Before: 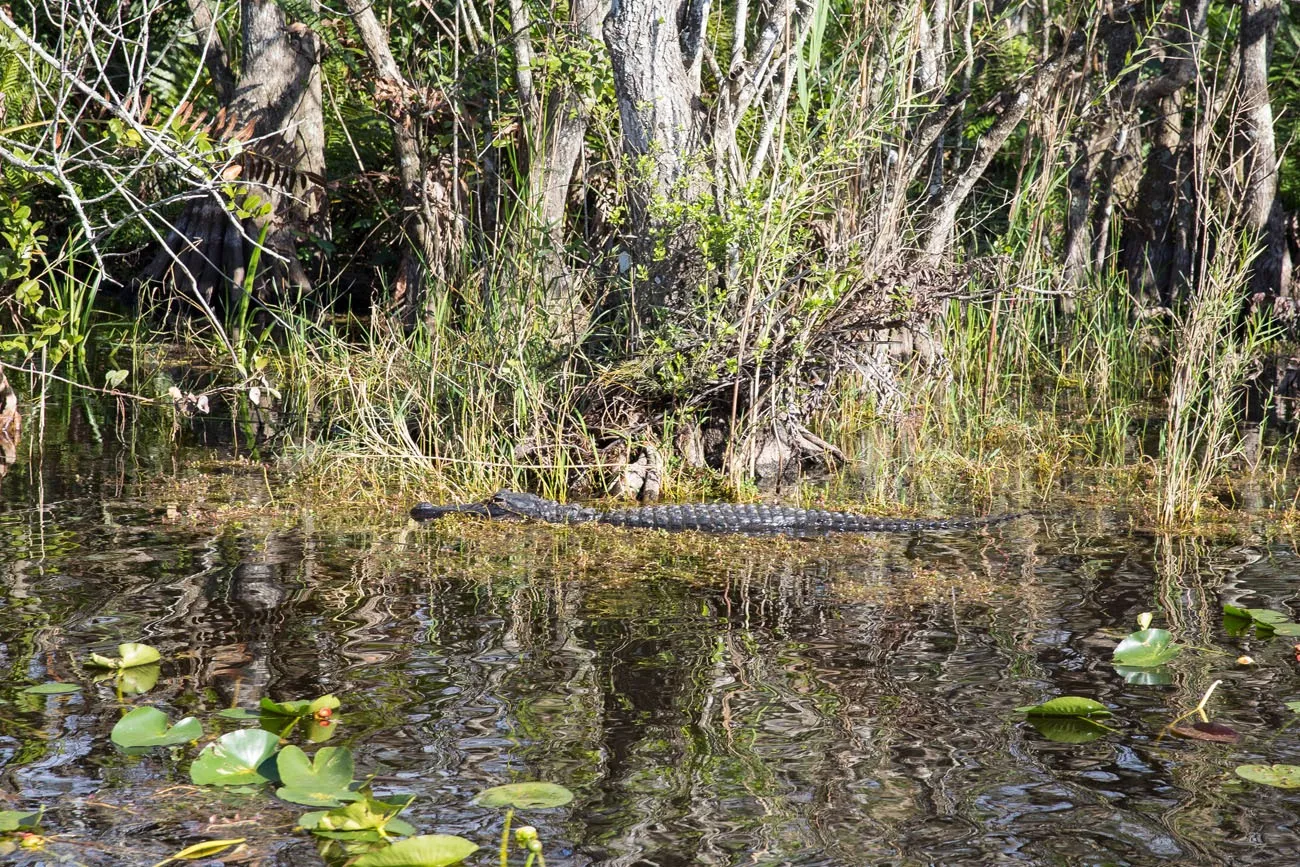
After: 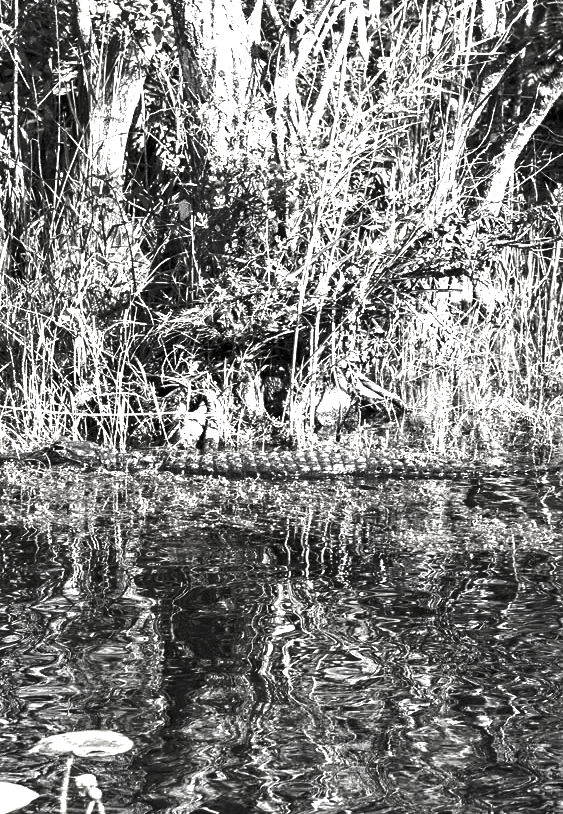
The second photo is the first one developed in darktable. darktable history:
exposure: exposure 1.219 EV, compensate highlight preservation false
tone equalizer: -7 EV 0.151 EV, -6 EV 0.592 EV, -5 EV 1.13 EV, -4 EV 1.29 EV, -3 EV 1.13 EV, -2 EV 0.6 EV, -1 EV 0.156 EV
color balance rgb: shadows lift › chroma 1.903%, shadows lift › hue 262.1°, linear chroma grading › global chroma 9.792%, perceptual saturation grading › global saturation 19.97%
contrast brightness saturation: contrast -0.029, brightness -0.592, saturation -0.982
crop: left 33.851%, top 6.077%, right 22.838%
